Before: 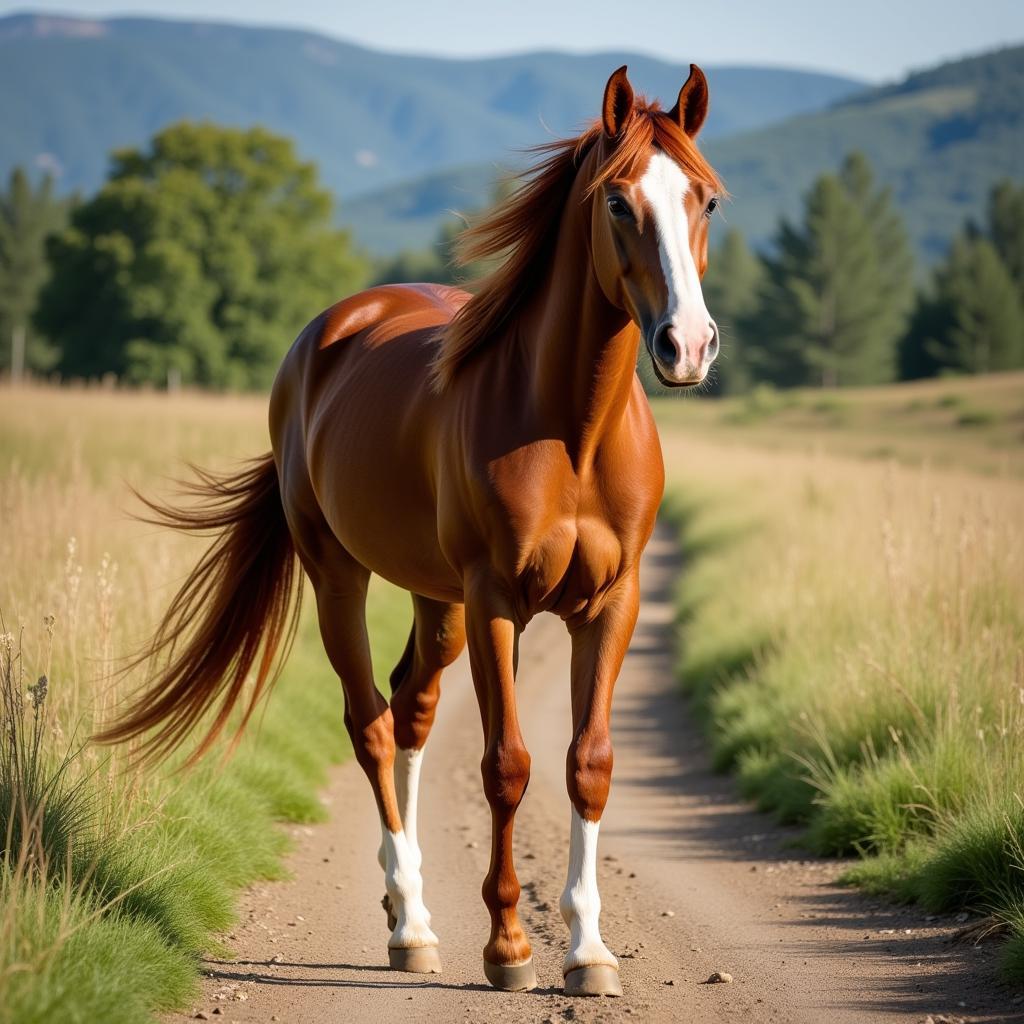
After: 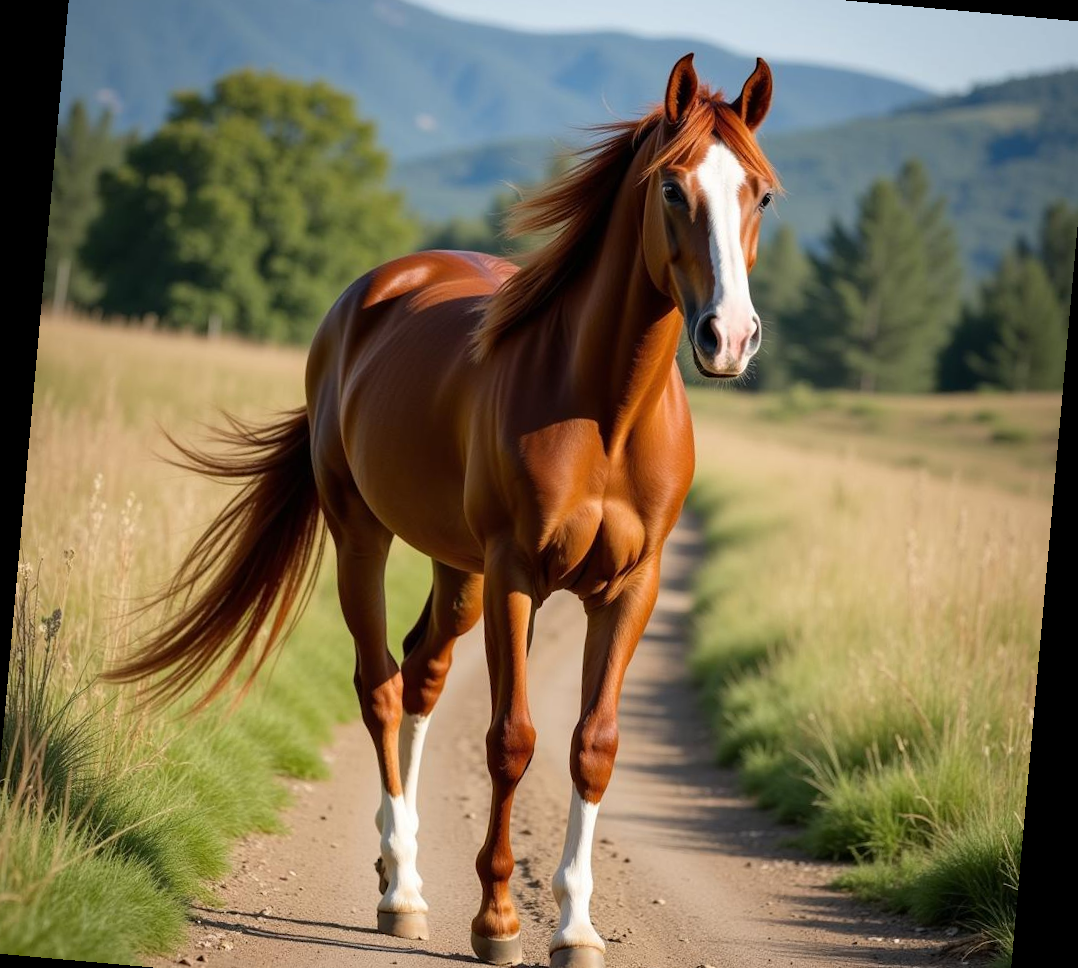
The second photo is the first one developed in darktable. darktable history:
rotate and perspective: rotation 5.12°, automatic cropping off
crop: left 1.507%, top 6.147%, right 1.379%, bottom 6.637%
